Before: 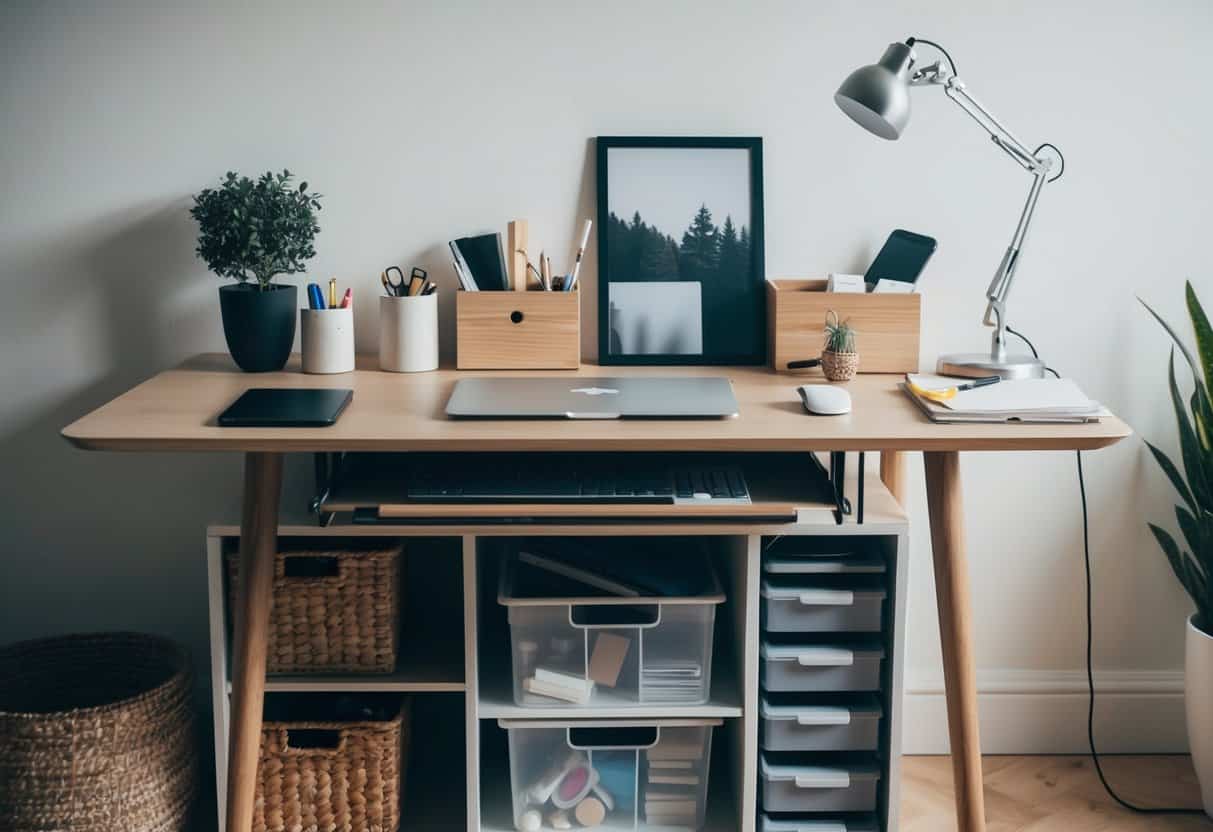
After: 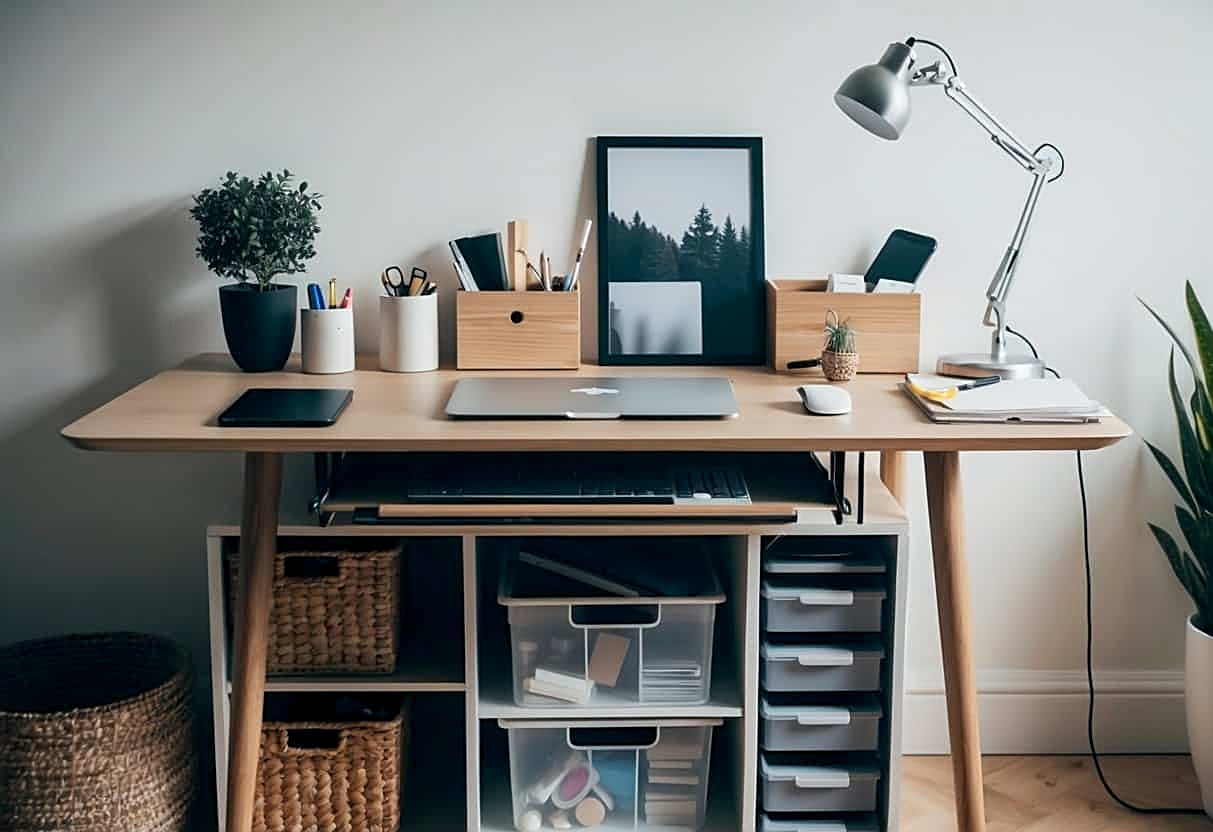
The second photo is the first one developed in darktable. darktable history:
exposure: black level correction 0.004, exposure 0.015 EV, compensate highlight preservation false
levels: levels [0, 0.492, 0.984]
sharpen: on, module defaults
